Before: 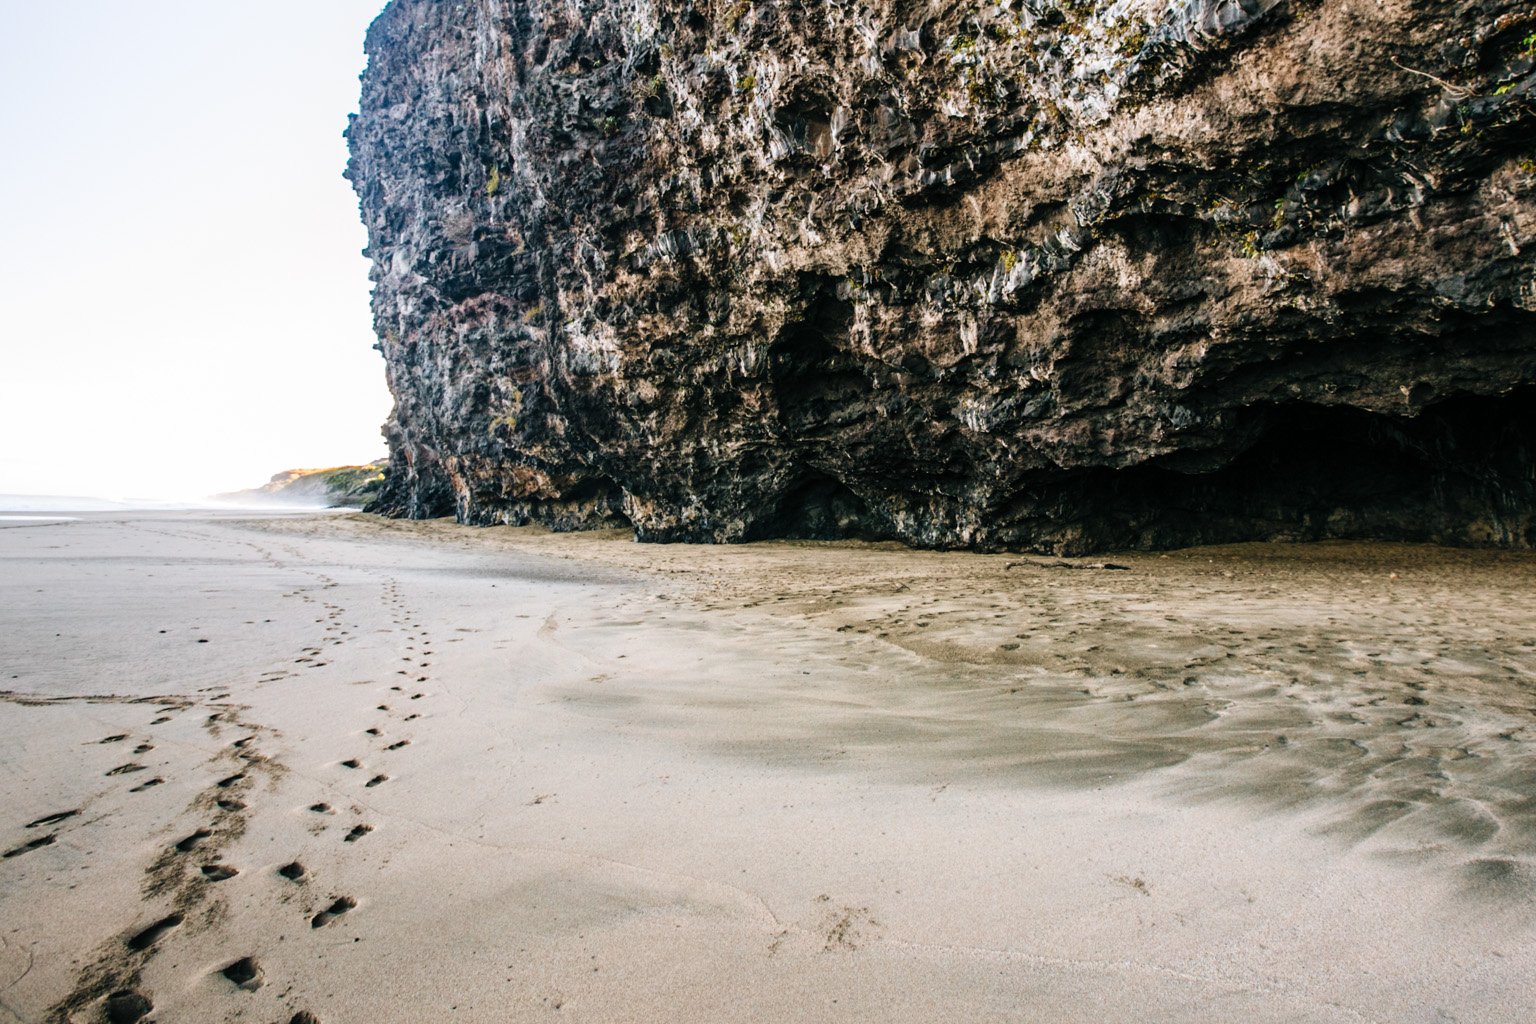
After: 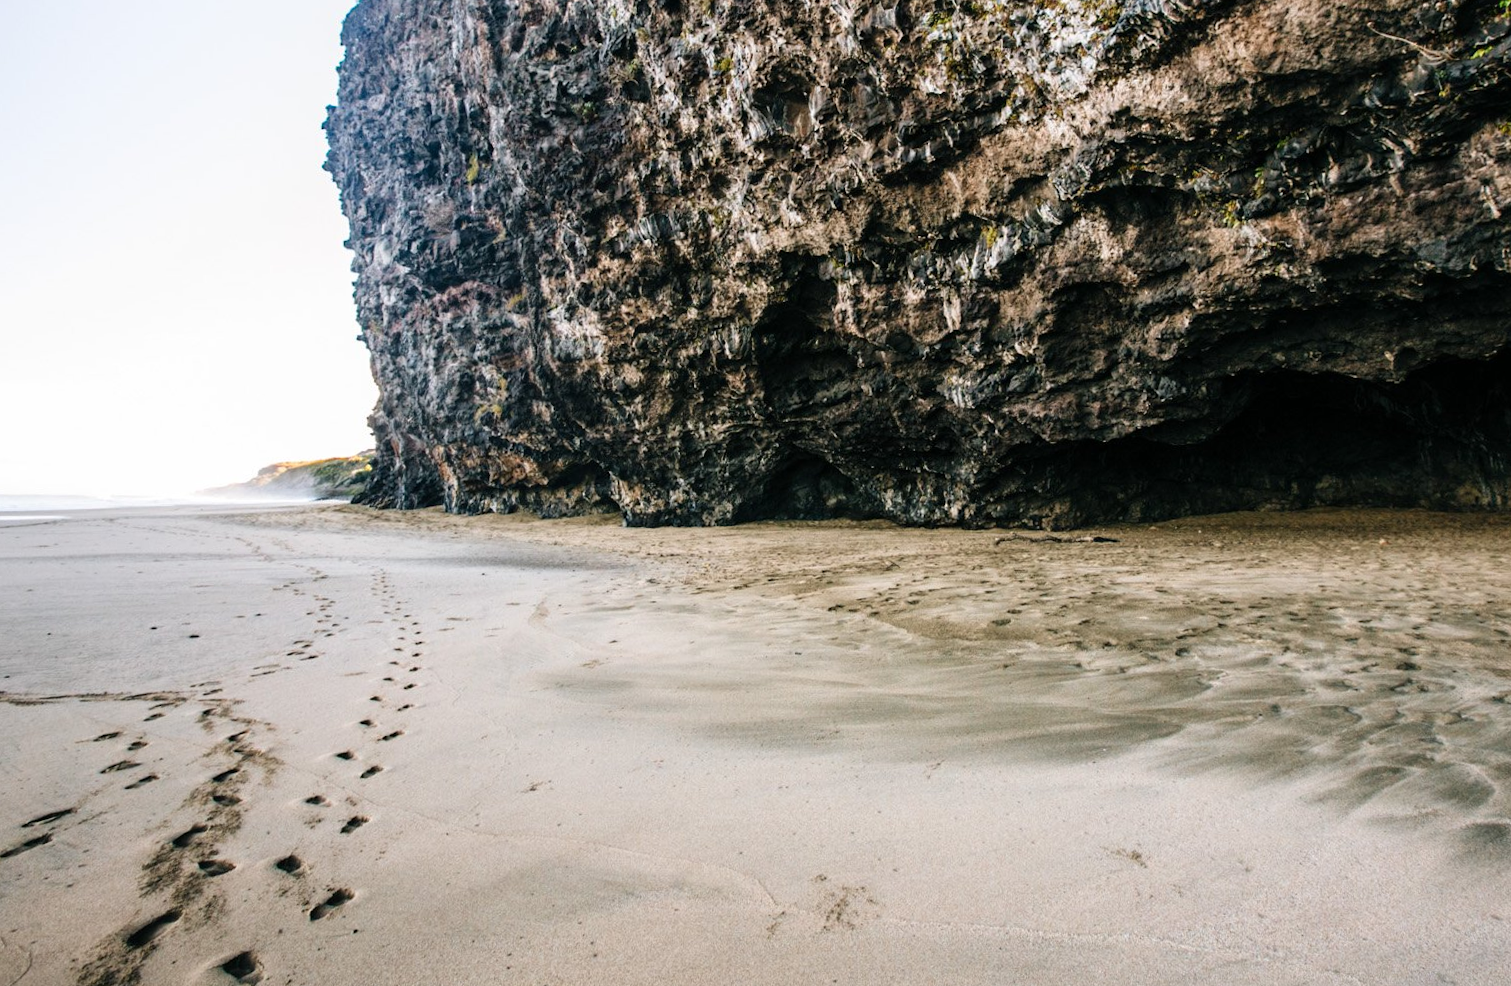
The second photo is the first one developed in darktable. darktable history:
rotate and perspective: rotation -1.42°, crop left 0.016, crop right 0.984, crop top 0.035, crop bottom 0.965
